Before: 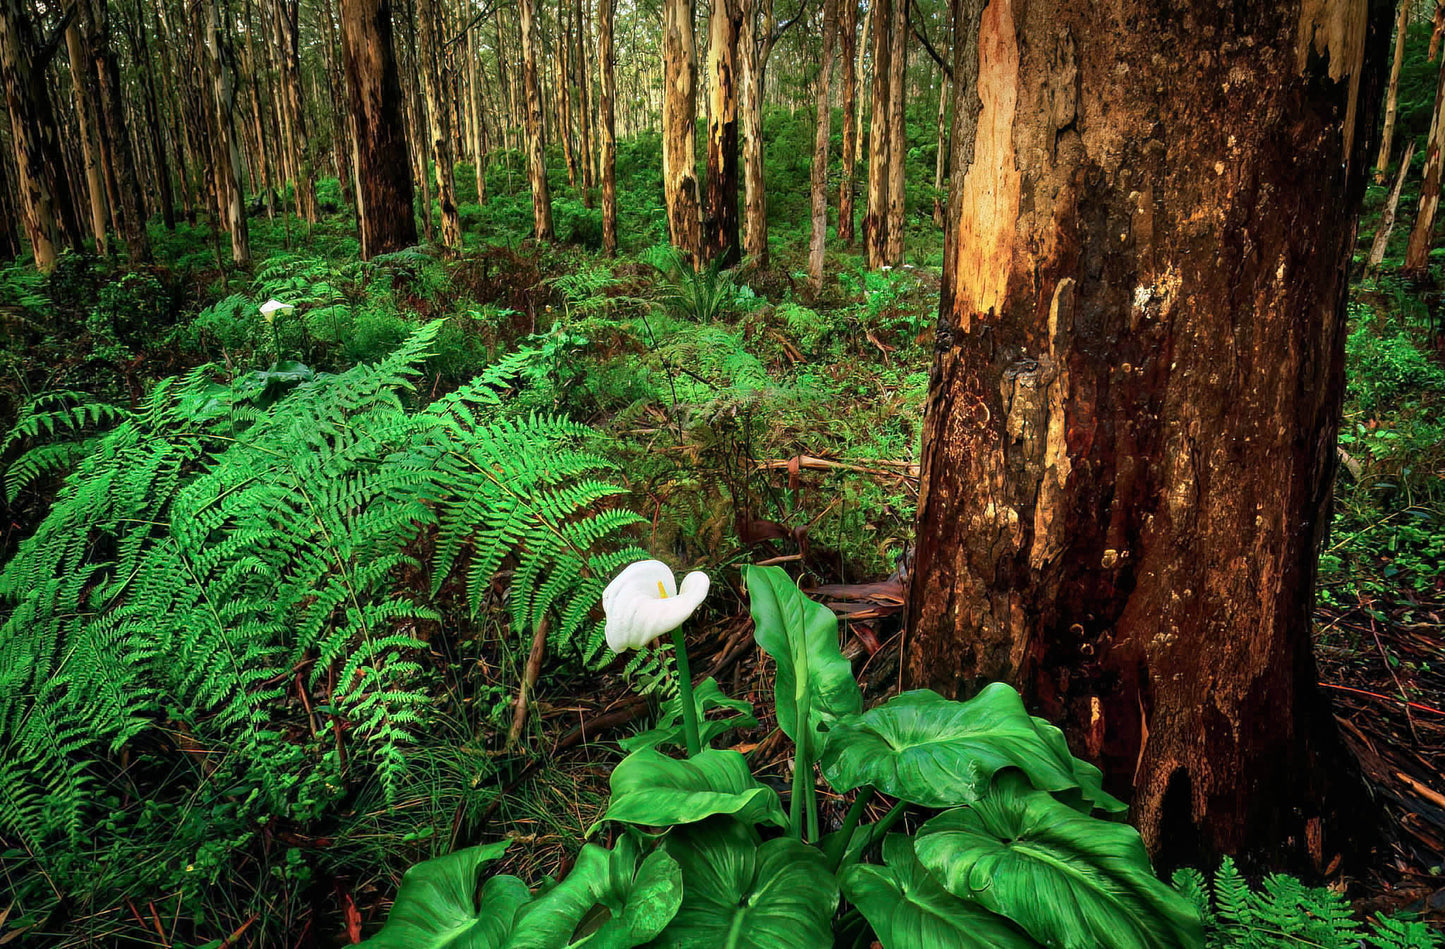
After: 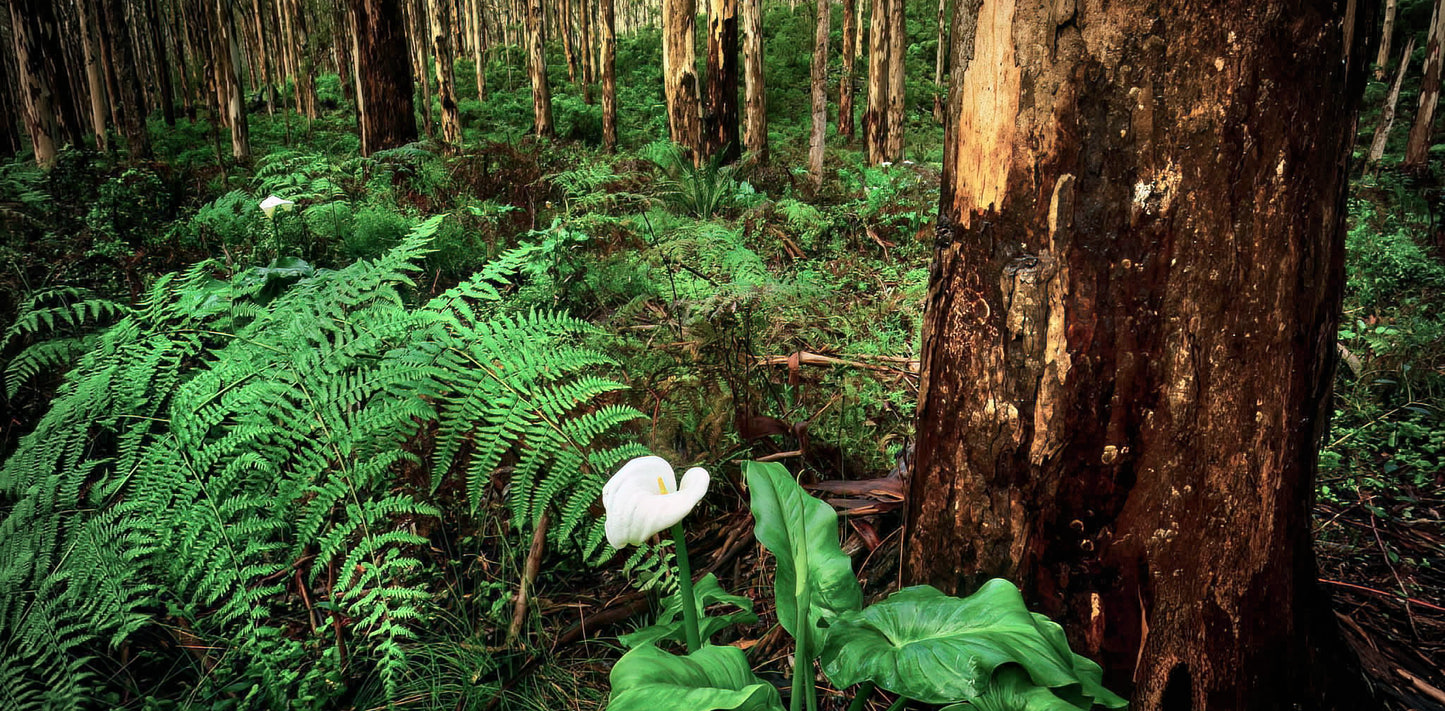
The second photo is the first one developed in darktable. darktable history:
contrast brightness saturation: contrast 0.11, saturation -0.17
crop: top 11.038%, bottom 13.962%
vignetting: on, module defaults
